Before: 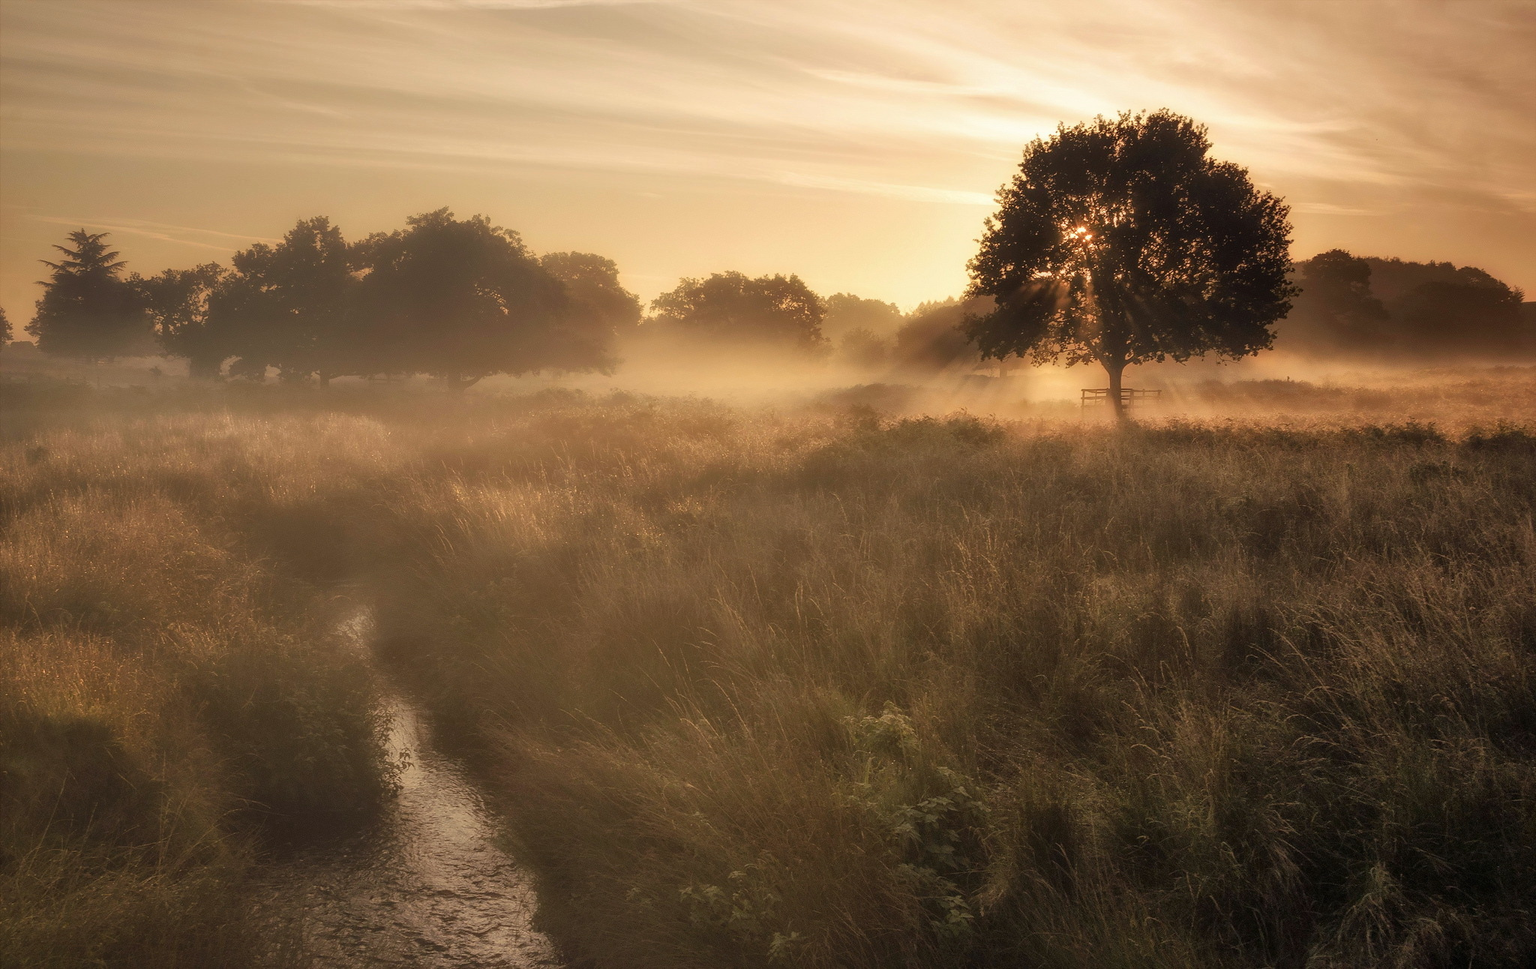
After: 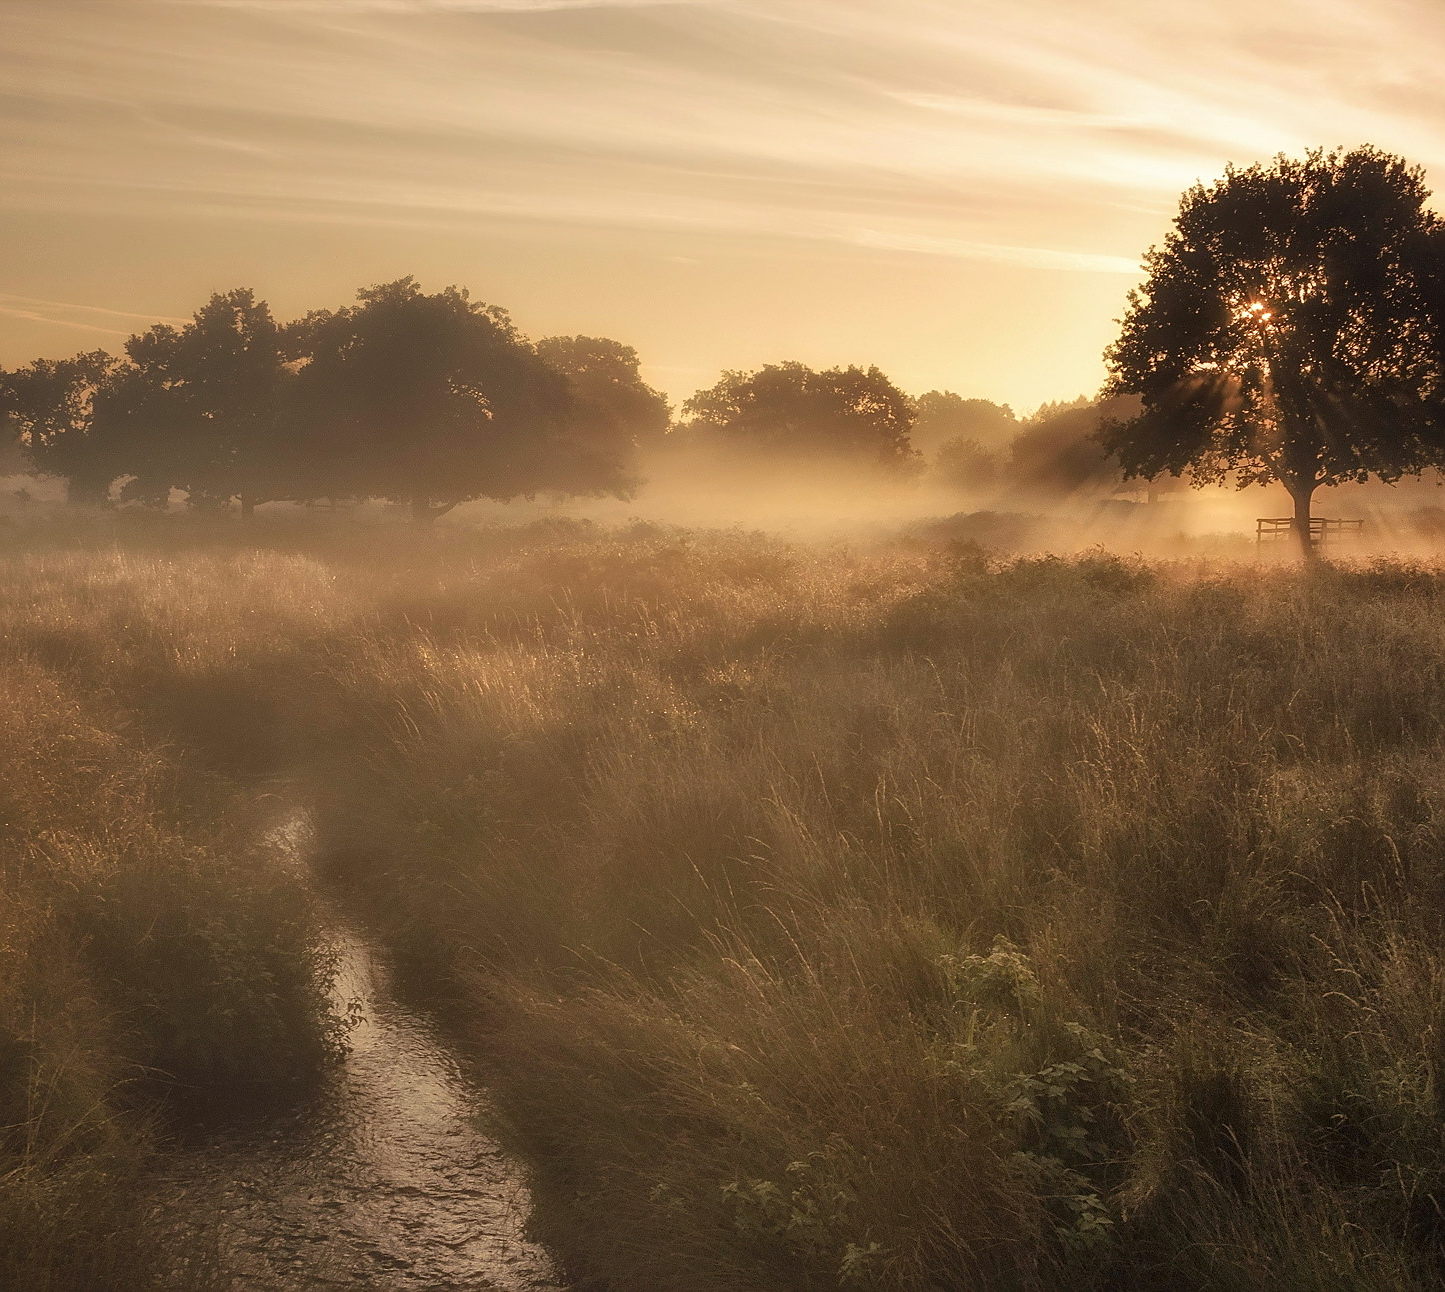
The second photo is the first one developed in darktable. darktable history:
sharpen: on, module defaults
crop and rotate: left 9.069%, right 20.33%
